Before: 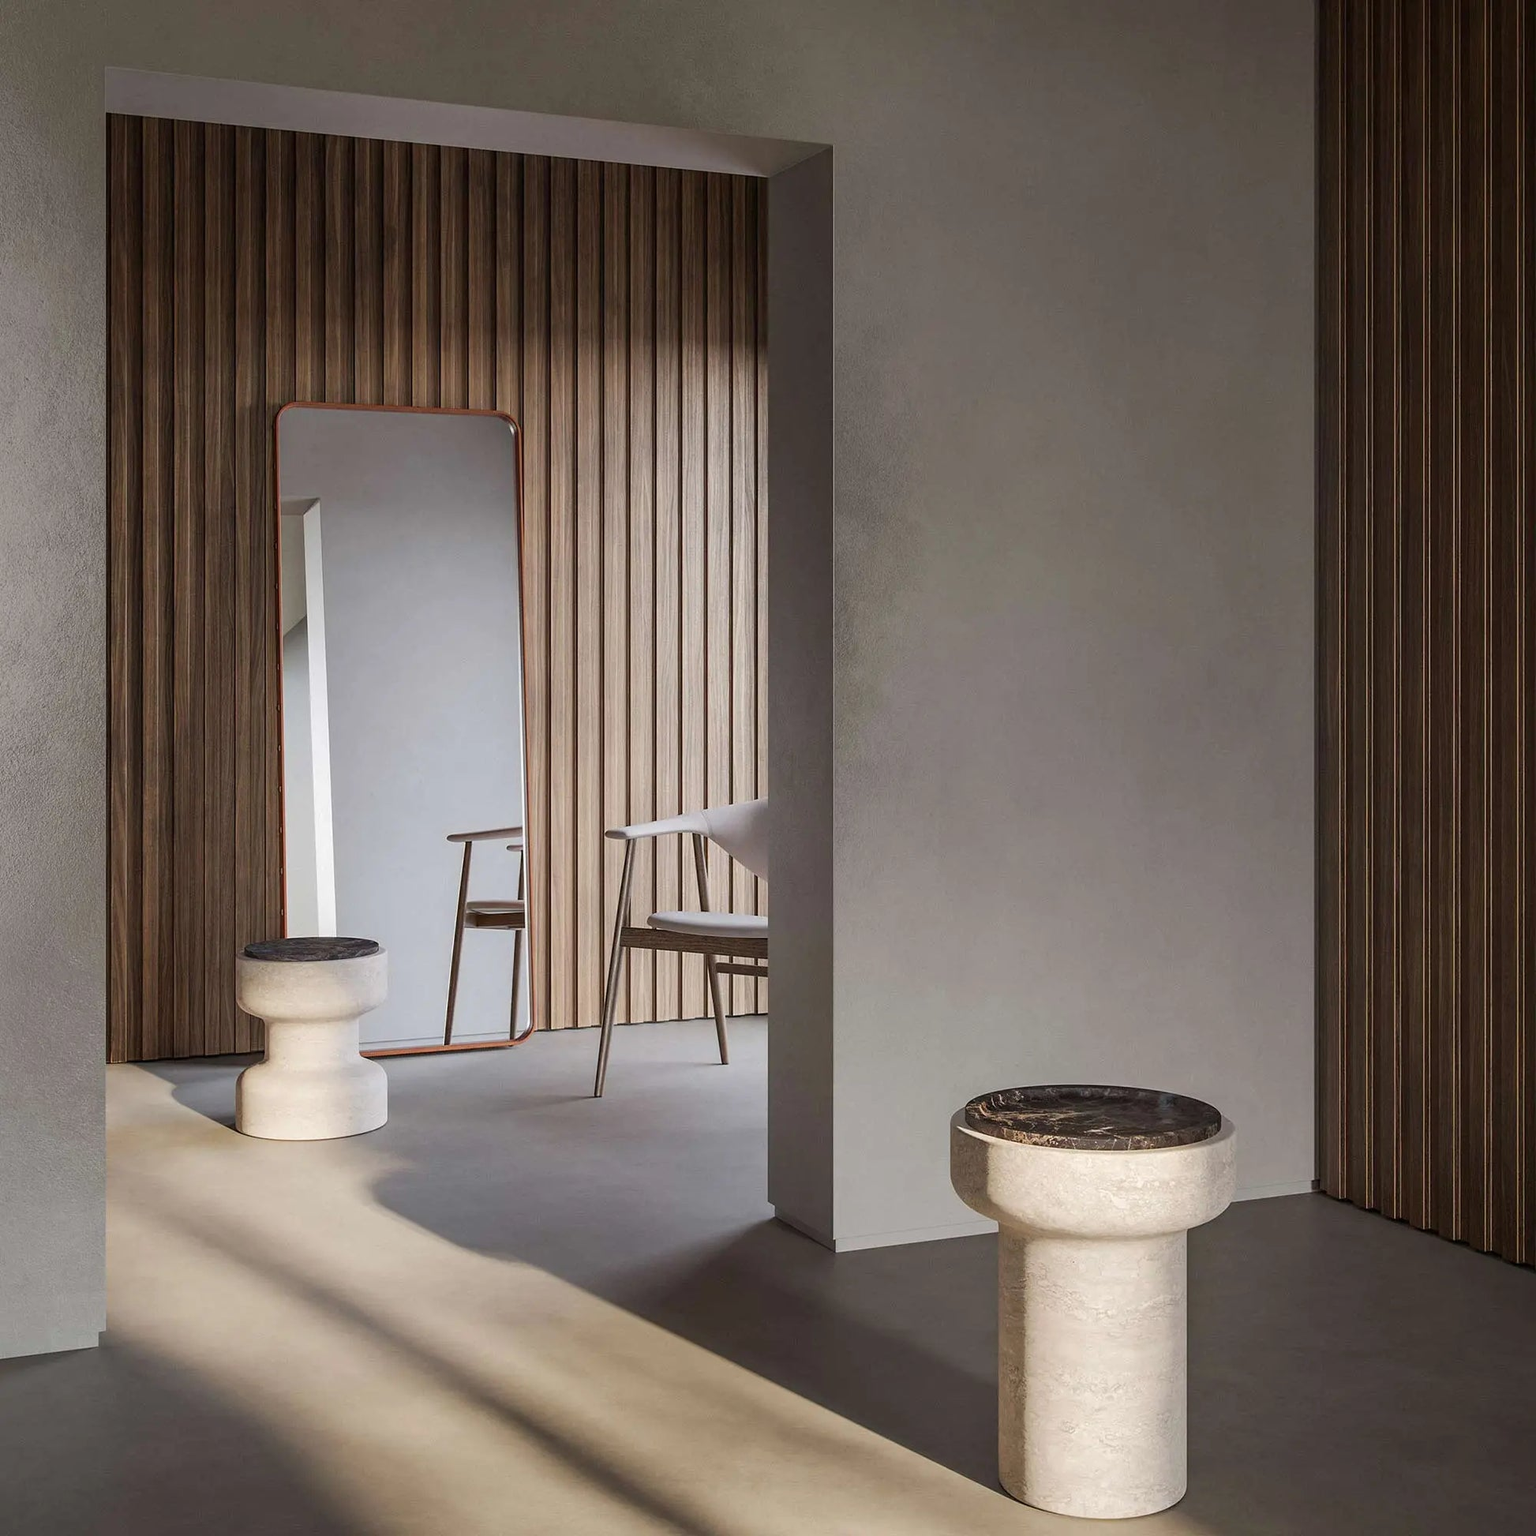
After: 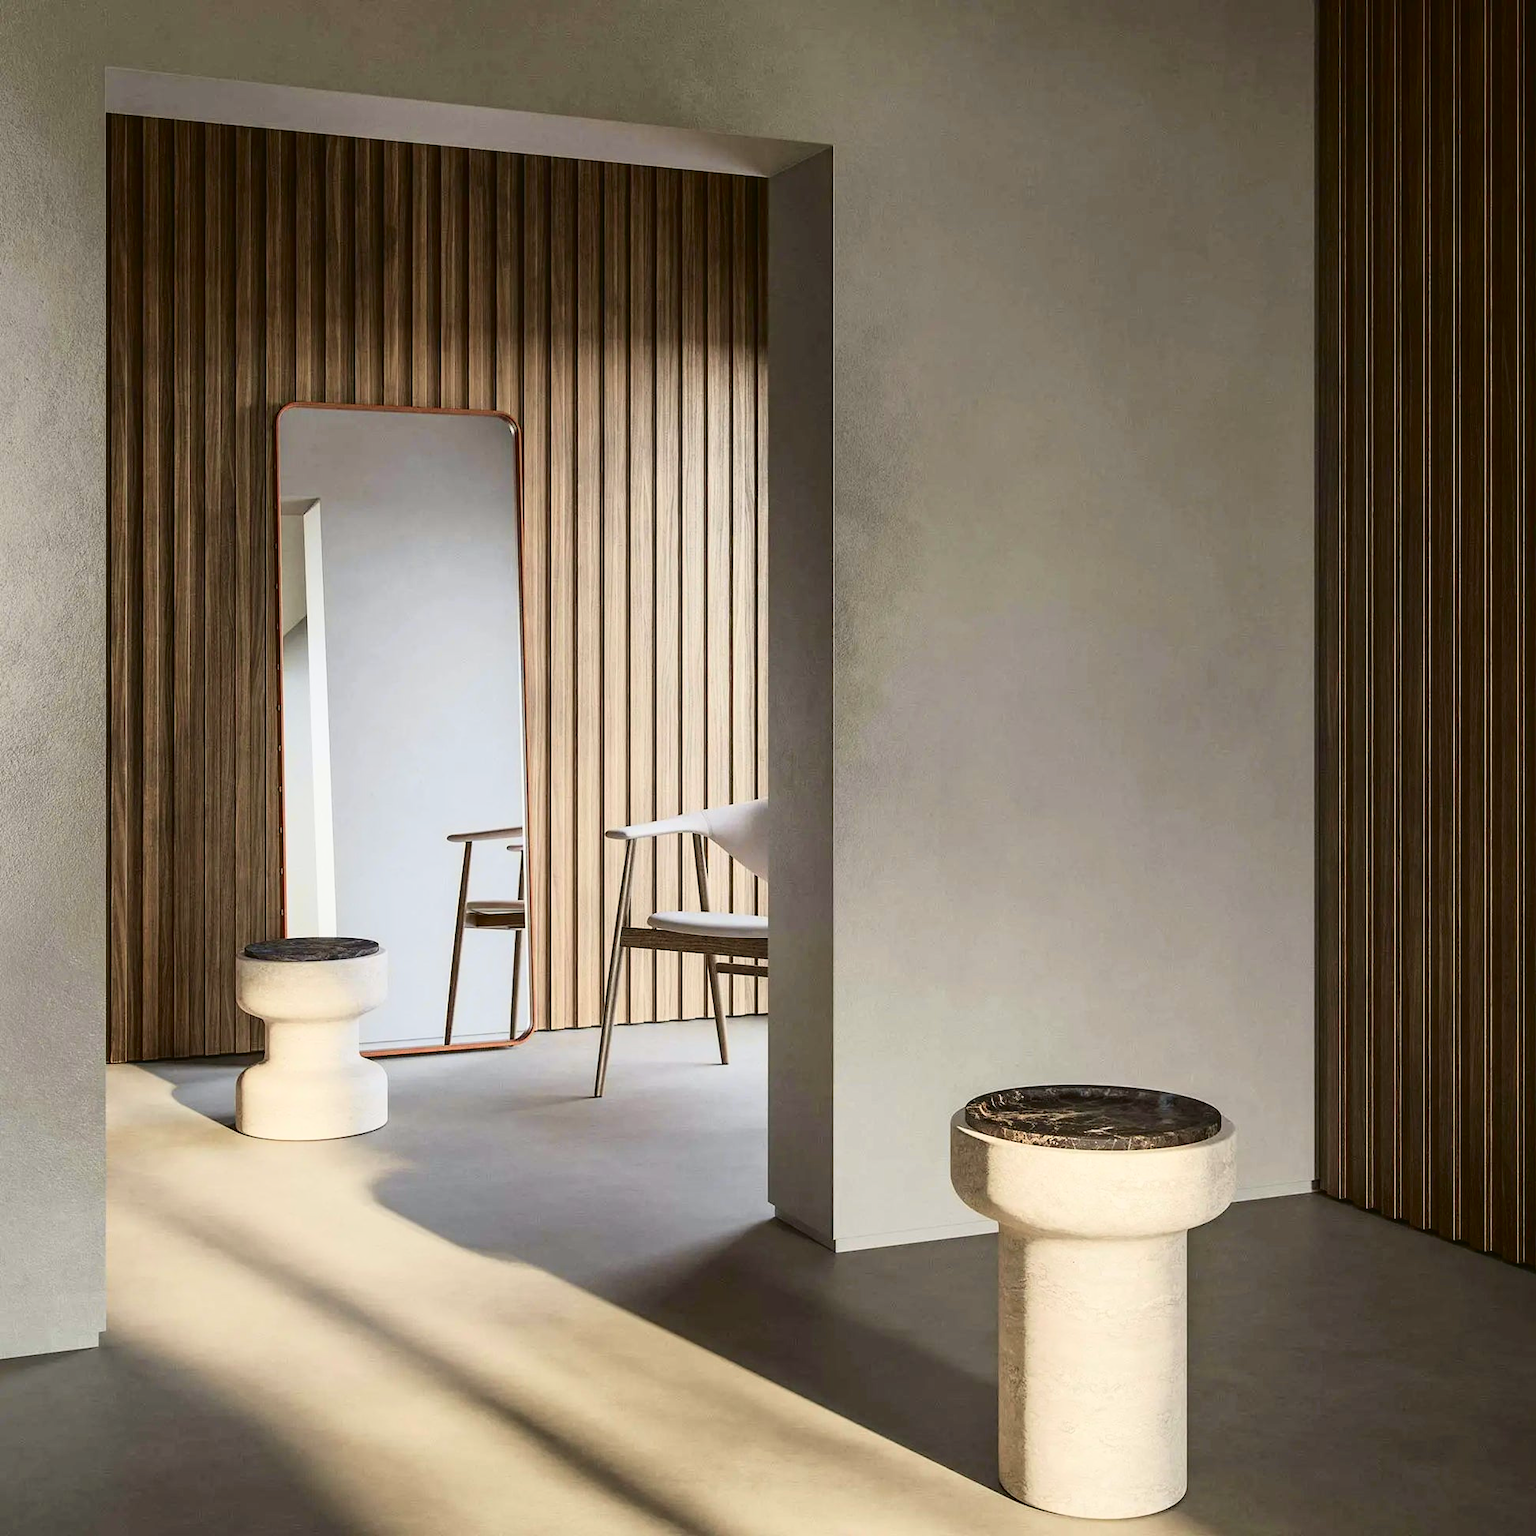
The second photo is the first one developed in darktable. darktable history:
tone curve: curves: ch0 [(0, 0.023) (0.087, 0.065) (0.184, 0.168) (0.45, 0.54) (0.57, 0.683) (0.706, 0.841) (0.877, 0.948) (1, 0.984)]; ch1 [(0, 0) (0.388, 0.369) (0.447, 0.447) (0.505, 0.5) (0.534, 0.535) (0.563, 0.563) (0.579, 0.59) (0.644, 0.663) (1, 1)]; ch2 [(0, 0) (0.301, 0.259) (0.385, 0.395) (0.492, 0.496) (0.518, 0.537) (0.583, 0.605) (0.673, 0.667) (1, 1)], color space Lab, independent channels, preserve colors none
